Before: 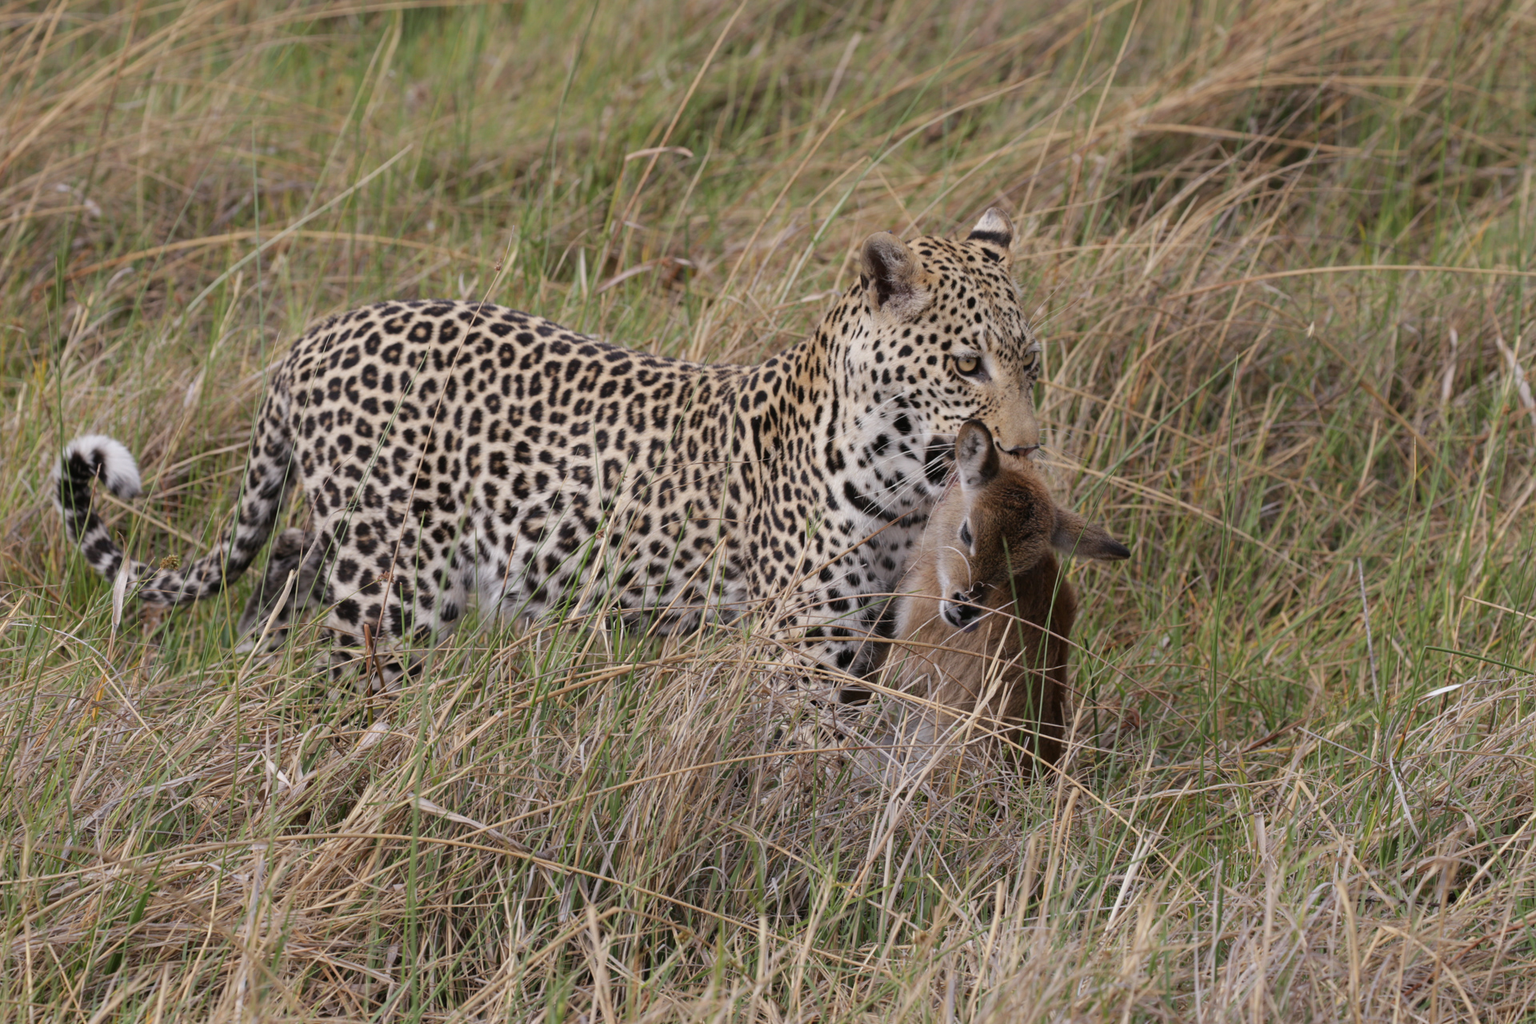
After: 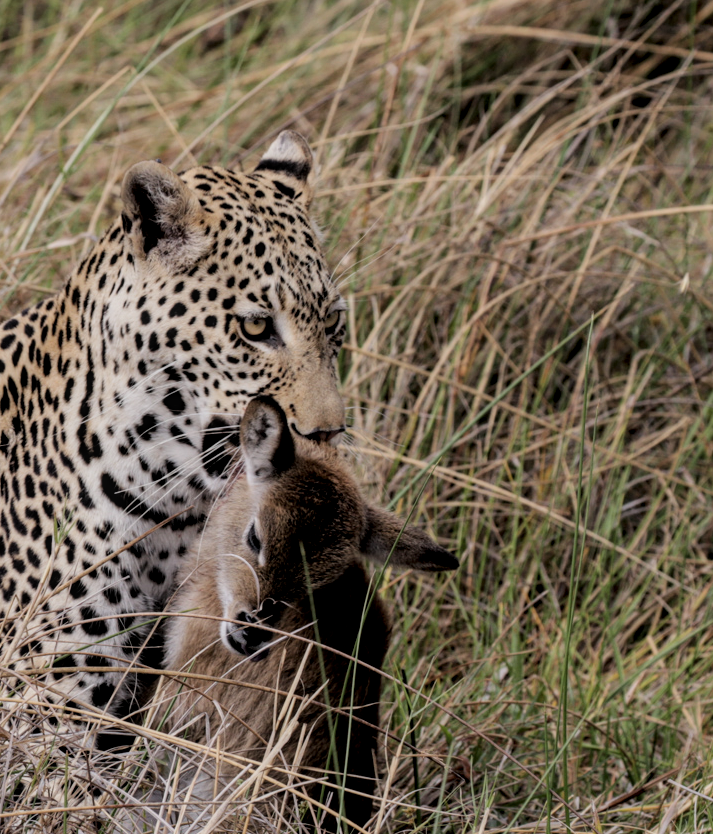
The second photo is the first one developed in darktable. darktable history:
filmic rgb: black relative exposure -5.15 EV, white relative exposure 3.99 EV, threshold 3.06 EV, hardness 2.9, contrast 1.299, highlights saturation mix -10.21%, enable highlight reconstruction true
local contrast: detail 130%
crop and rotate: left 49.711%, top 10.114%, right 13.116%, bottom 24.703%
